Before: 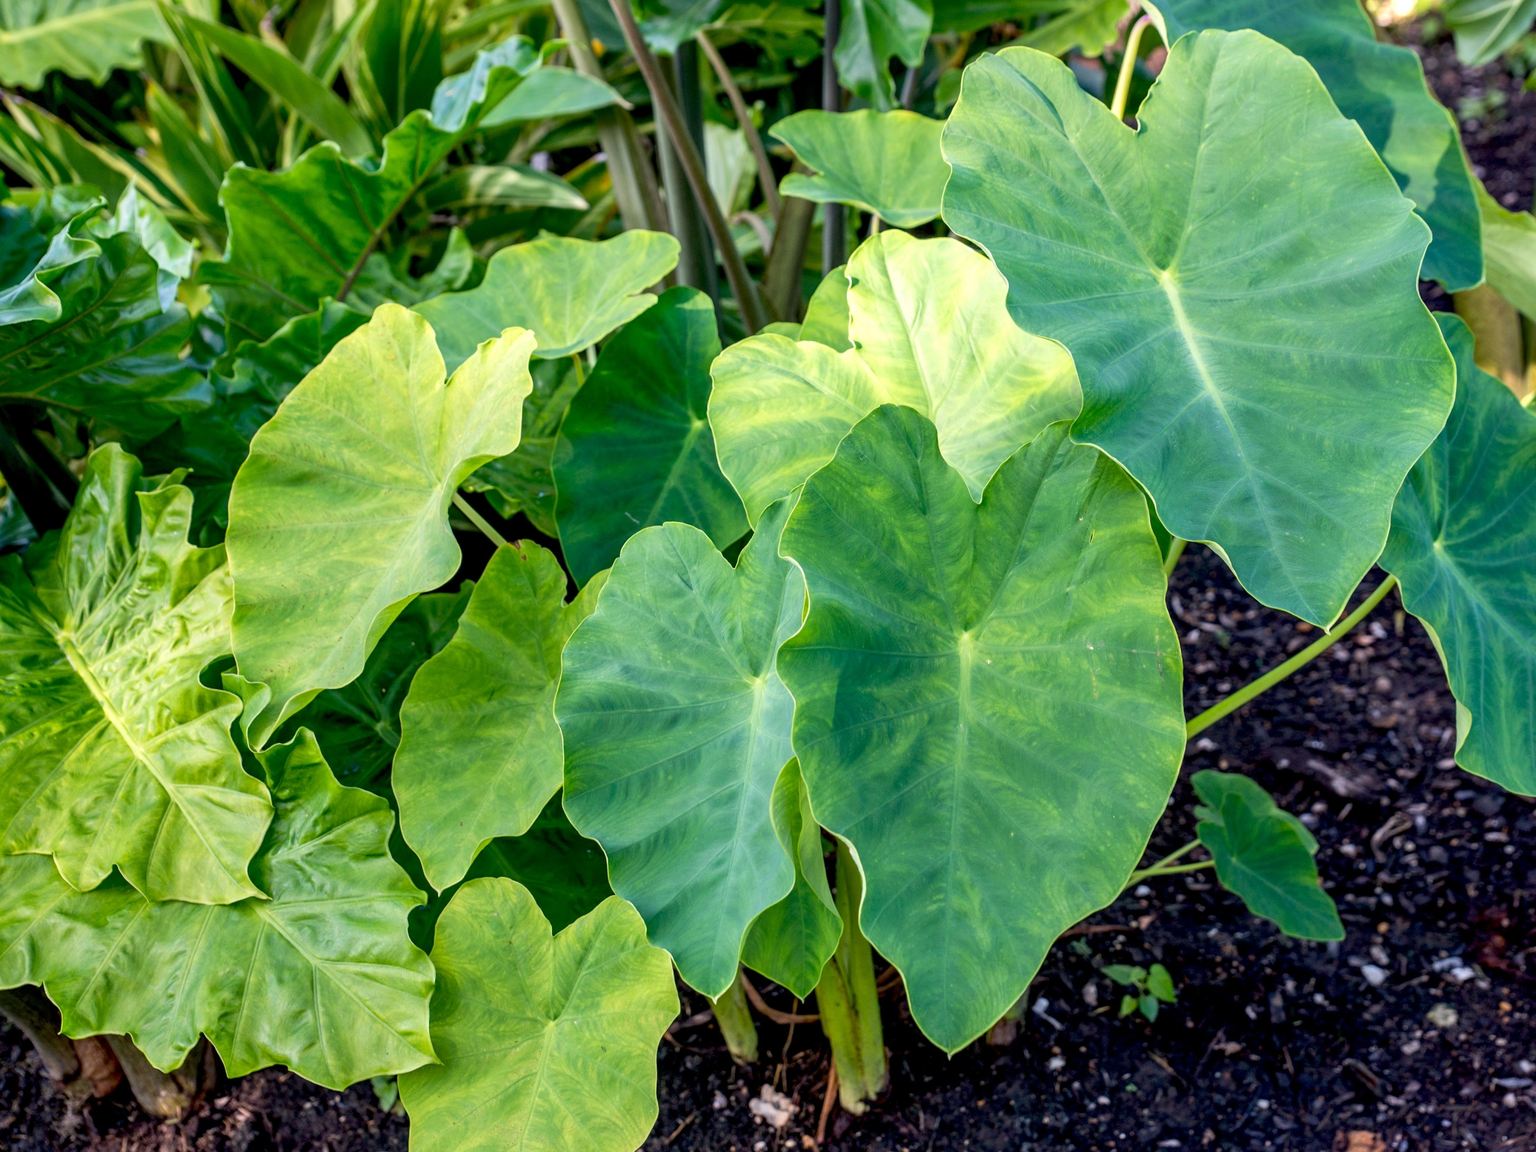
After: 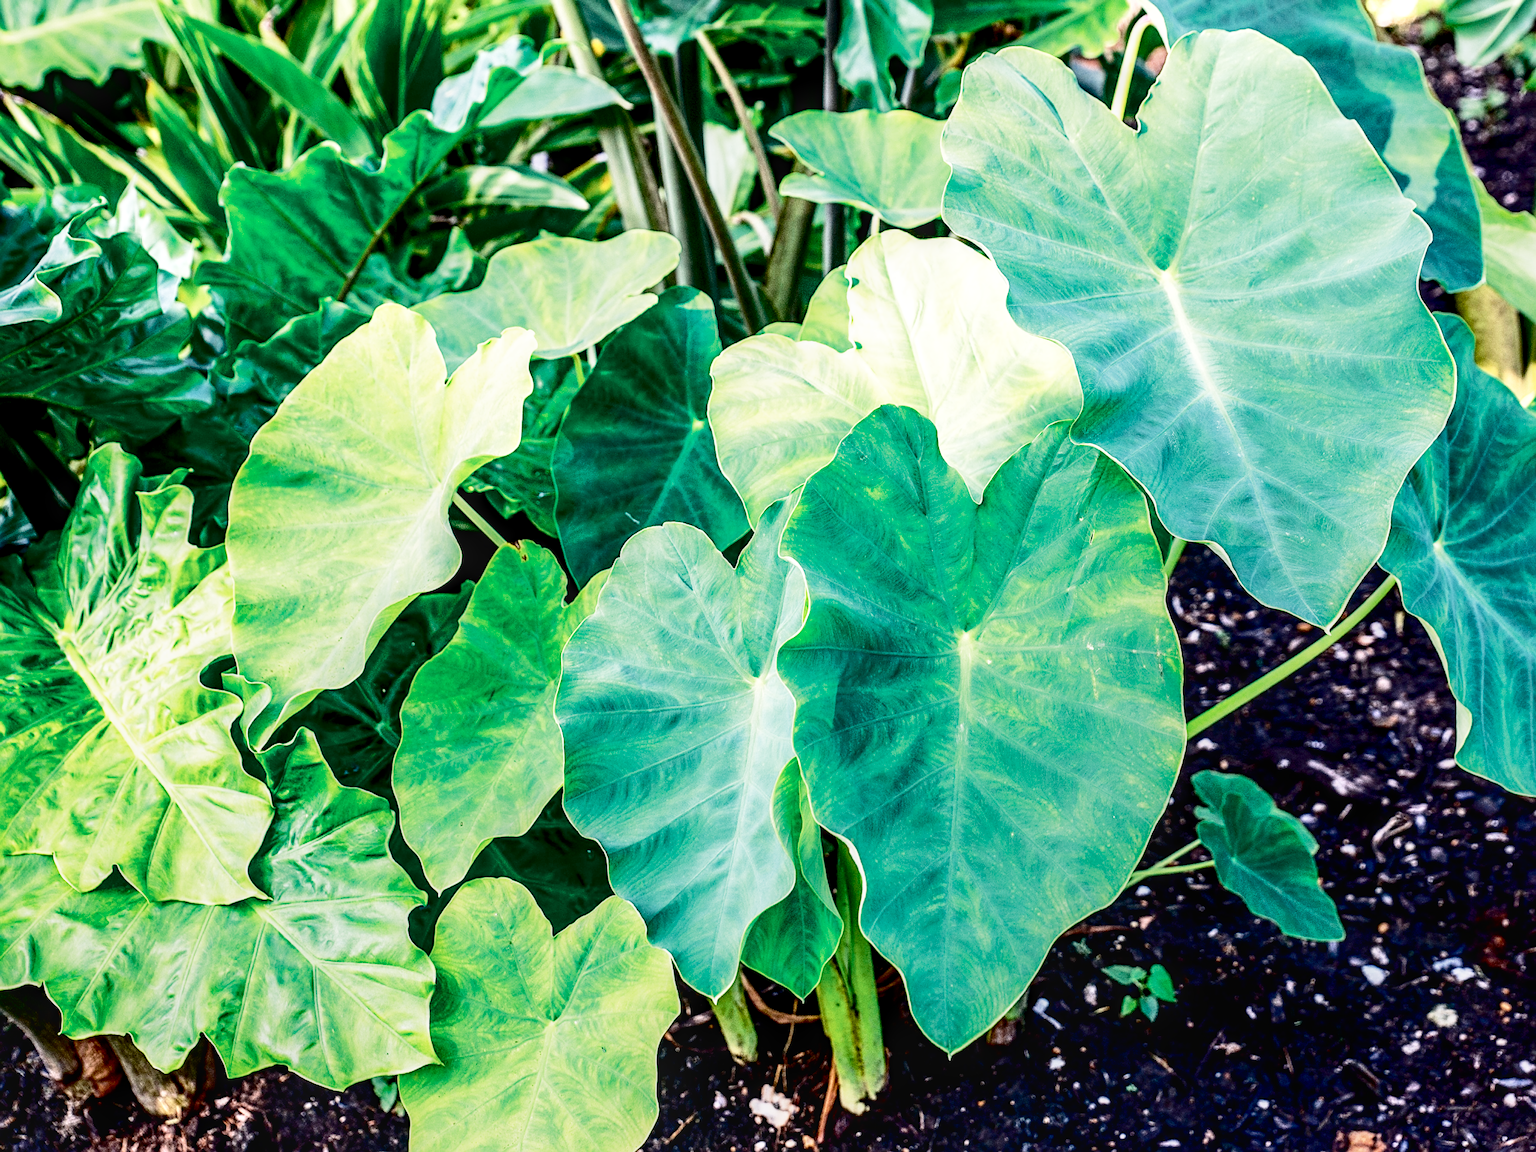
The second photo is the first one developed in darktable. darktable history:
color zones: curves: ch0 [(0, 0.5) (0.125, 0.4) (0.25, 0.5) (0.375, 0.4) (0.5, 0.4) (0.625, 0.35) (0.75, 0.35) (0.875, 0.5)]; ch1 [(0, 0.35) (0.125, 0.45) (0.25, 0.35) (0.375, 0.35) (0.5, 0.35) (0.625, 0.35) (0.75, 0.45) (0.875, 0.35)]; ch2 [(0, 0.6) (0.125, 0.5) (0.25, 0.5) (0.375, 0.6) (0.5, 0.6) (0.625, 0.5) (0.75, 0.5) (0.875, 0.5)]
contrast brightness saturation: contrast 0.32, brightness -0.08, saturation 0.17
base curve: curves: ch0 [(0, 0) (0.012, 0.01) (0.073, 0.168) (0.31, 0.711) (0.645, 0.957) (1, 1)], preserve colors none
sharpen: on, module defaults
local contrast: highlights 40%, shadows 60%, detail 136%, midtone range 0.514
